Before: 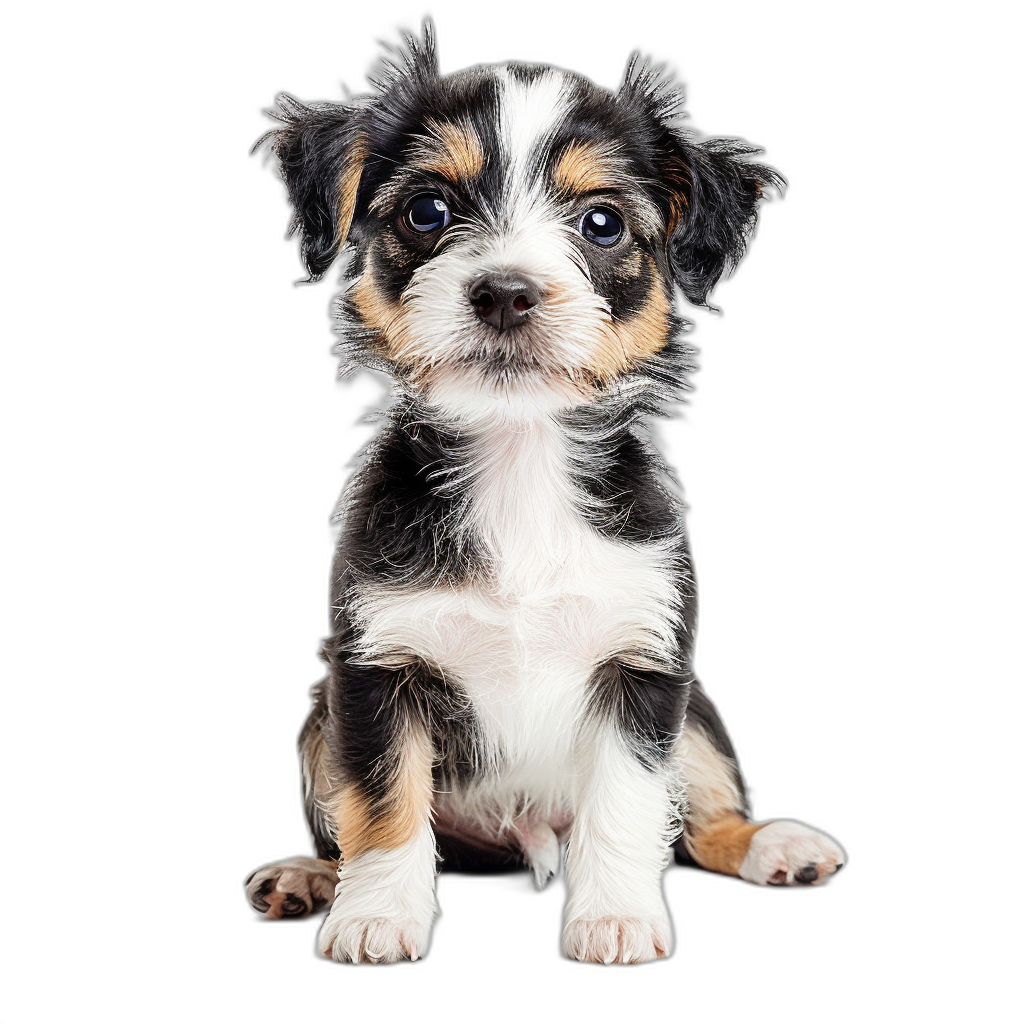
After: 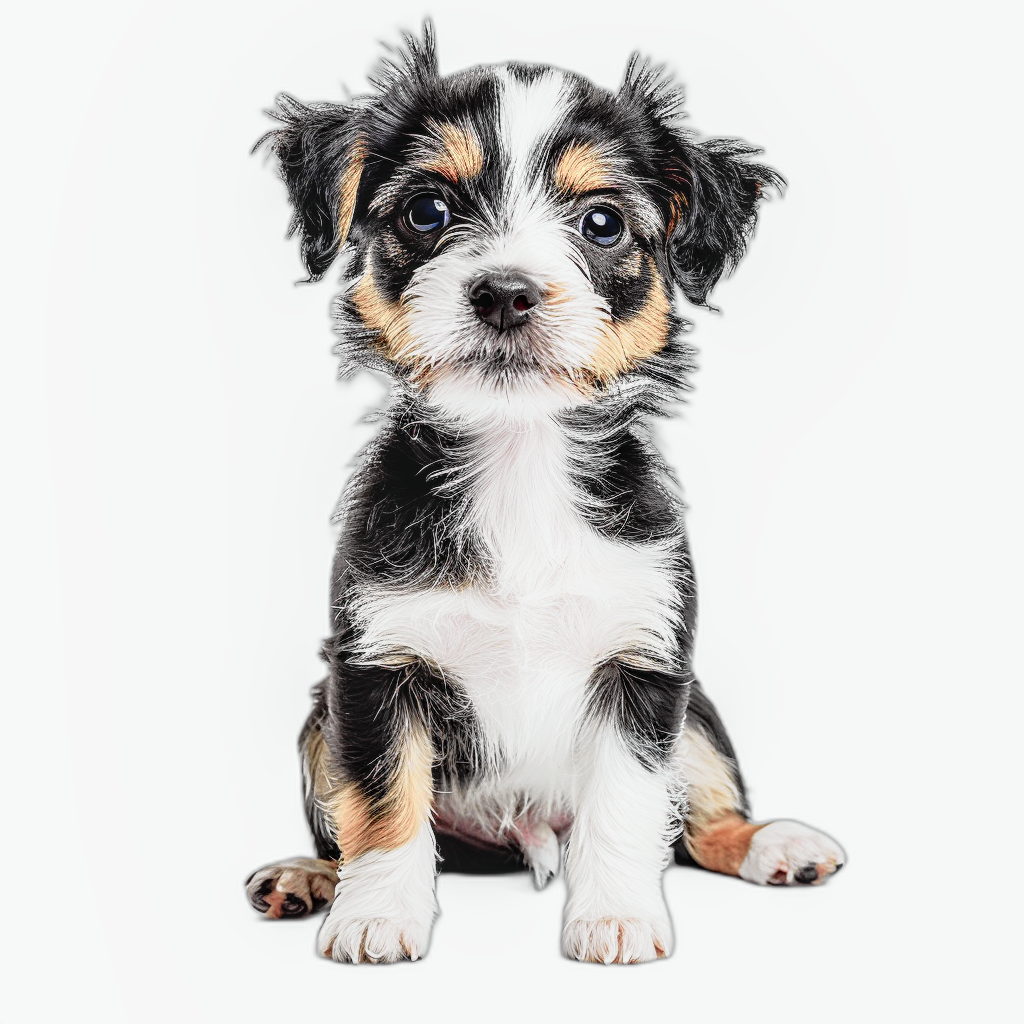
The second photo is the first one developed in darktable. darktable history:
local contrast: detail 130%
tone curve: curves: ch0 [(0, 0.009) (0.105, 0.08) (0.195, 0.18) (0.283, 0.316) (0.384, 0.434) (0.485, 0.531) (0.638, 0.69) (0.81, 0.872) (1, 0.977)]; ch1 [(0, 0) (0.161, 0.092) (0.35, 0.33) (0.379, 0.401) (0.456, 0.469) (0.502, 0.5) (0.525, 0.518) (0.586, 0.617) (0.635, 0.655) (1, 1)]; ch2 [(0, 0) (0.371, 0.362) (0.437, 0.437) (0.48, 0.49) (0.53, 0.515) (0.56, 0.571) (0.622, 0.606) (1, 1)], color space Lab, independent channels, preserve colors none
